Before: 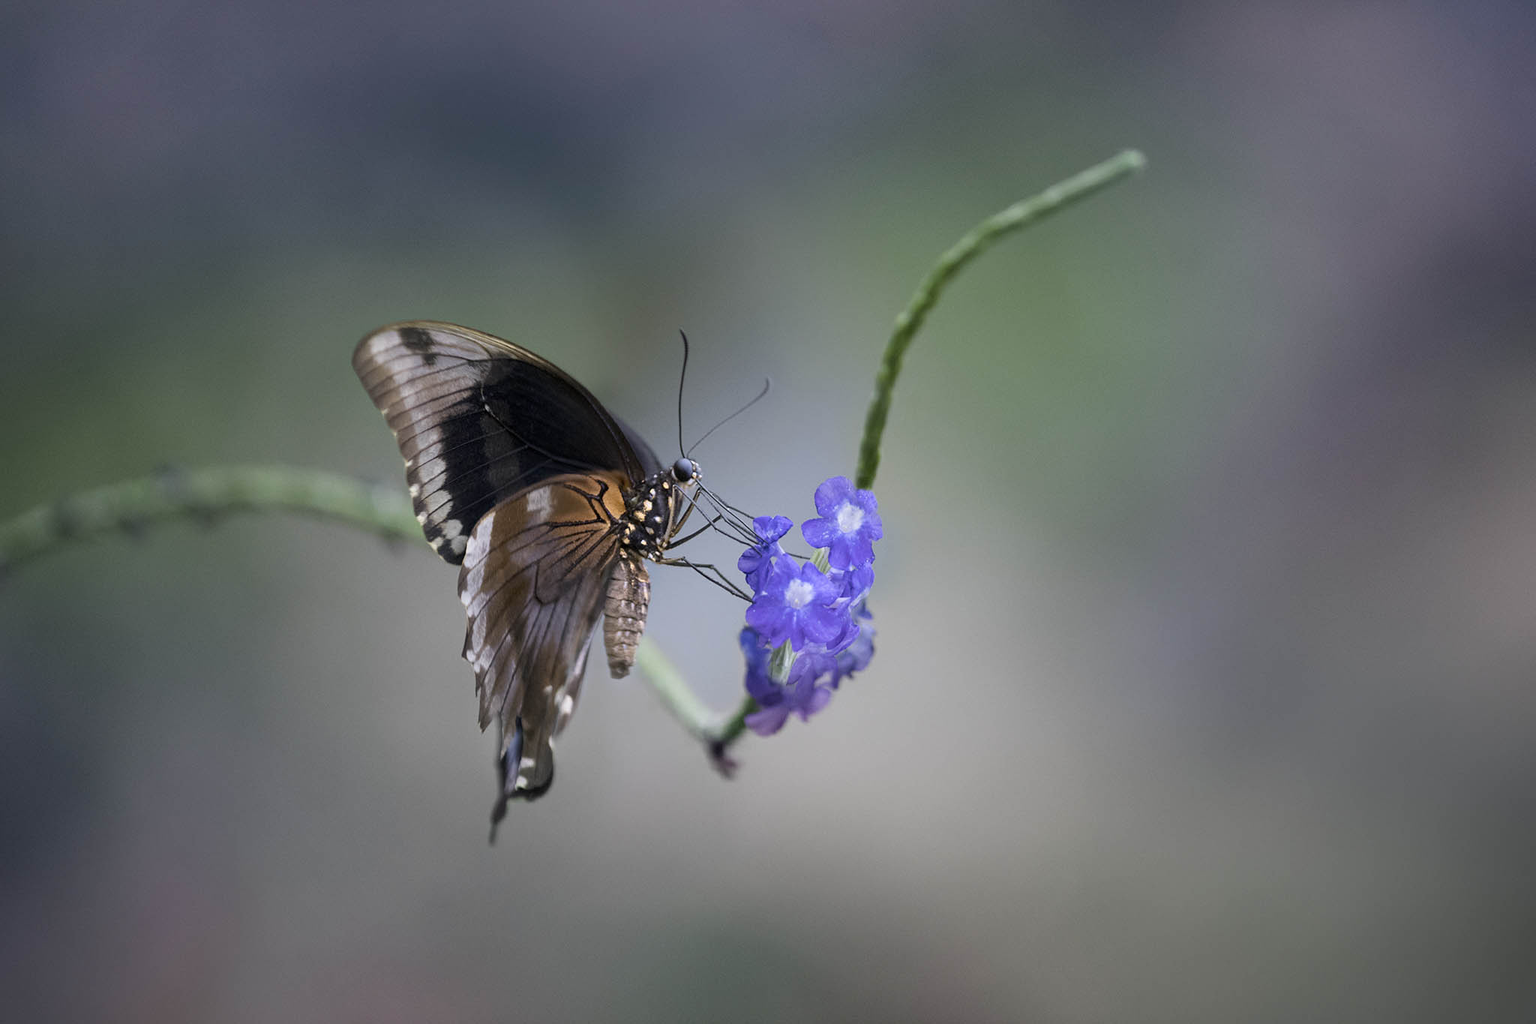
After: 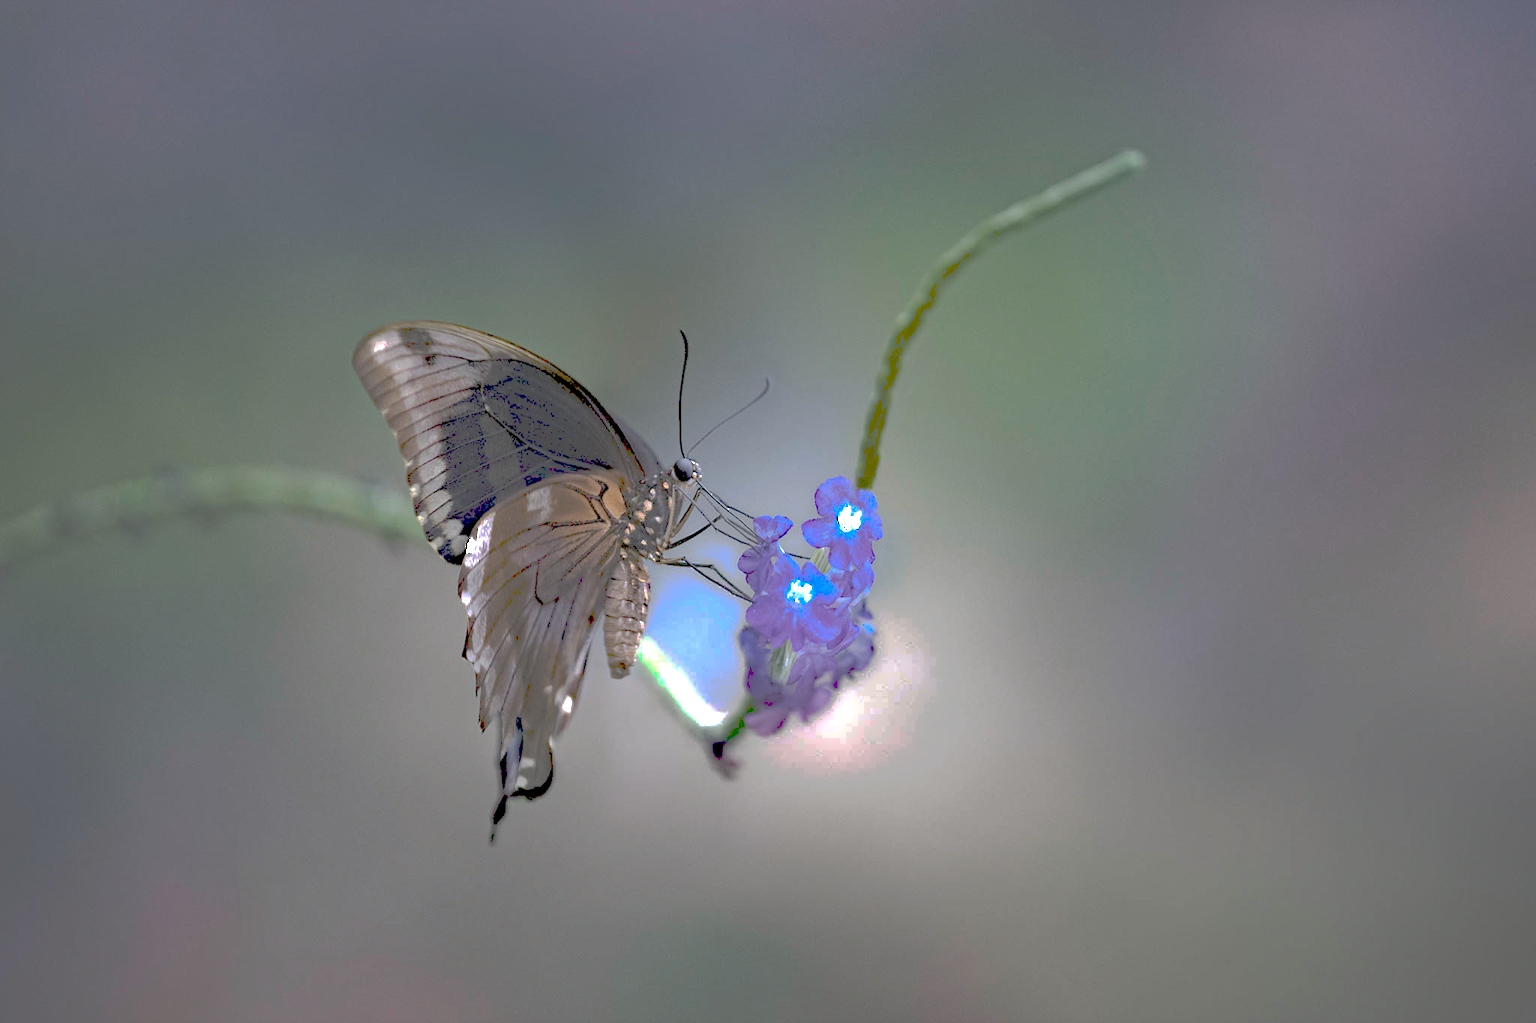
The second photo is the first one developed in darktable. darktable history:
haze removal: strength 0.528, distance 0.925, compatibility mode true, adaptive false
tone curve: curves: ch0 [(0, 0) (0.003, 0.322) (0.011, 0.327) (0.025, 0.345) (0.044, 0.365) (0.069, 0.378) (0.1, 0.391) (0.136, 0.403) (0.177, 0.412) (0.224, 0.429) (0.277, 0.448) (0.335, 0.474) (0.399, 0.503) (0.468, 0.537) (0.543, 0.57) (0.623, 0.61) (0.709, 0.653) (0.801, 0.699) (0.898, 0.75) (1, 1)], preserve colors none
